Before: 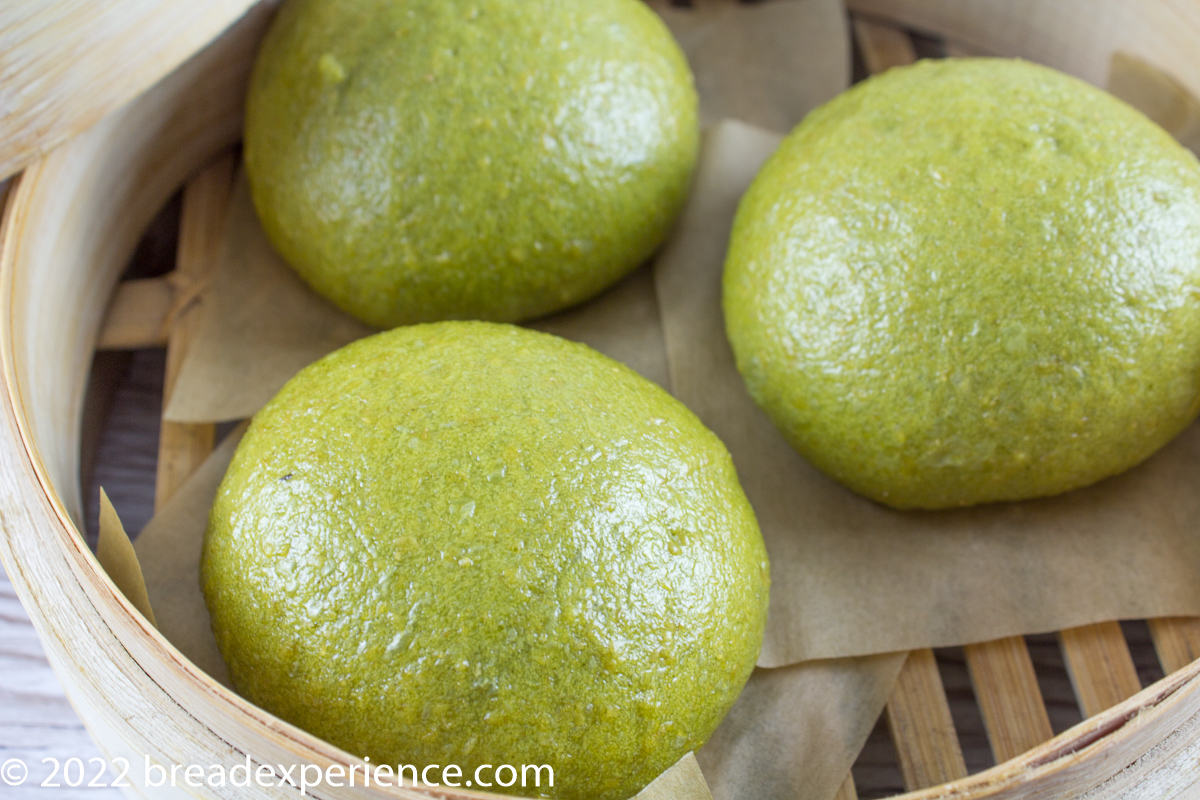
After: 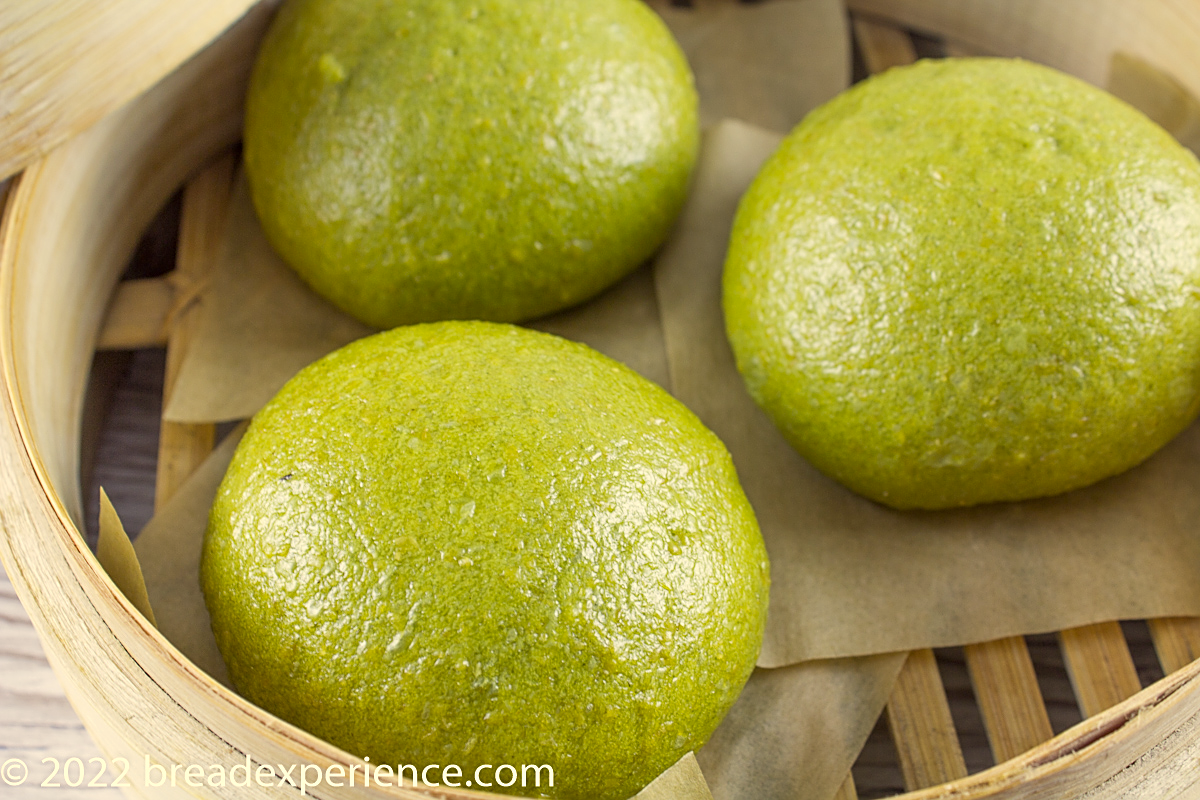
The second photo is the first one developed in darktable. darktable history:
sharpen: on, module defaults
color correction: highlights a* 2.72, highlights b* 22.8
